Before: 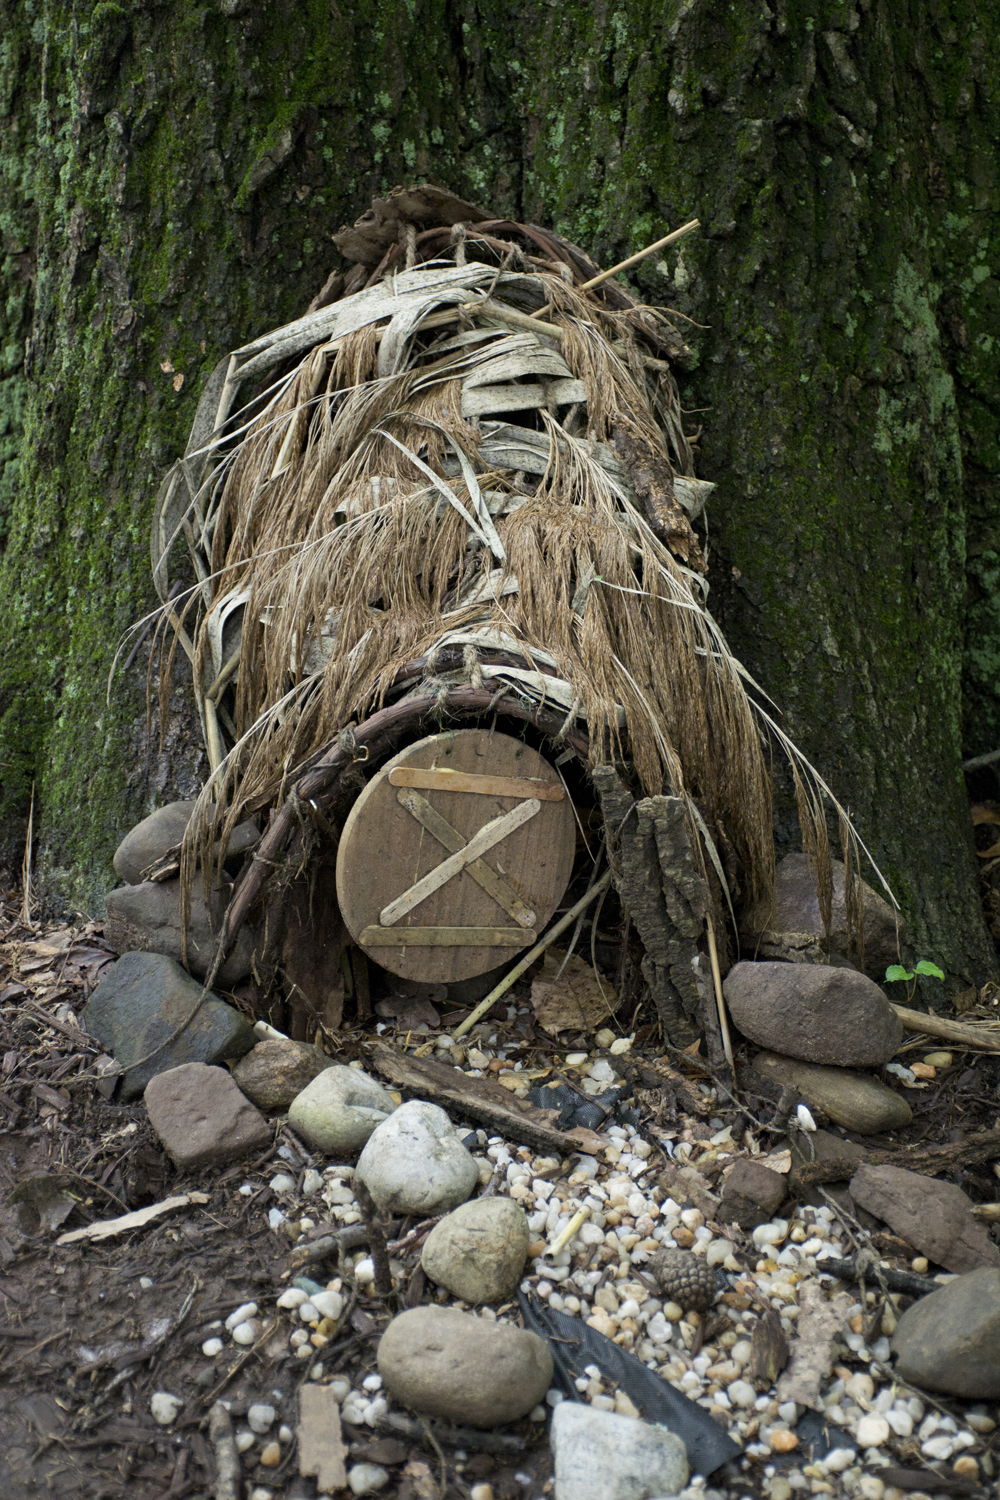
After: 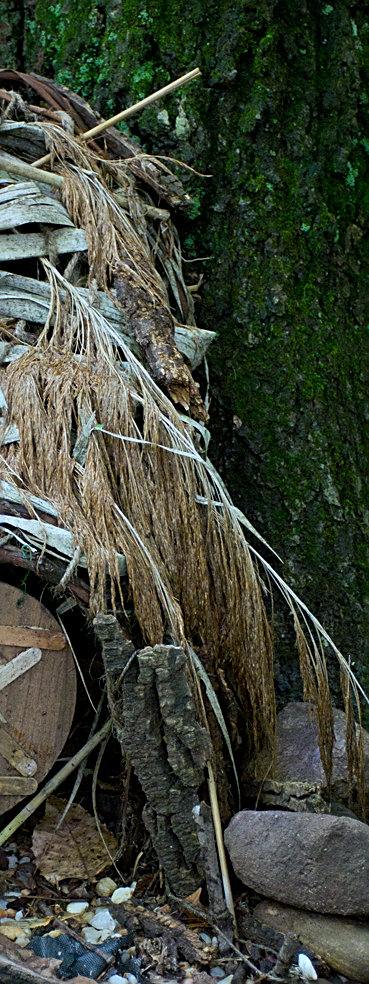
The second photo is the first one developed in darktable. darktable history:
color balance rgb: perceptual saturation grading › global saturation 20%, global vibrance 20%
sharpen: on, module defaults
crop and rotate: left 49.936%, top 10.094%, right 13.136%, bottom 24.256%
white balance: red 0.931, blue 1.11
